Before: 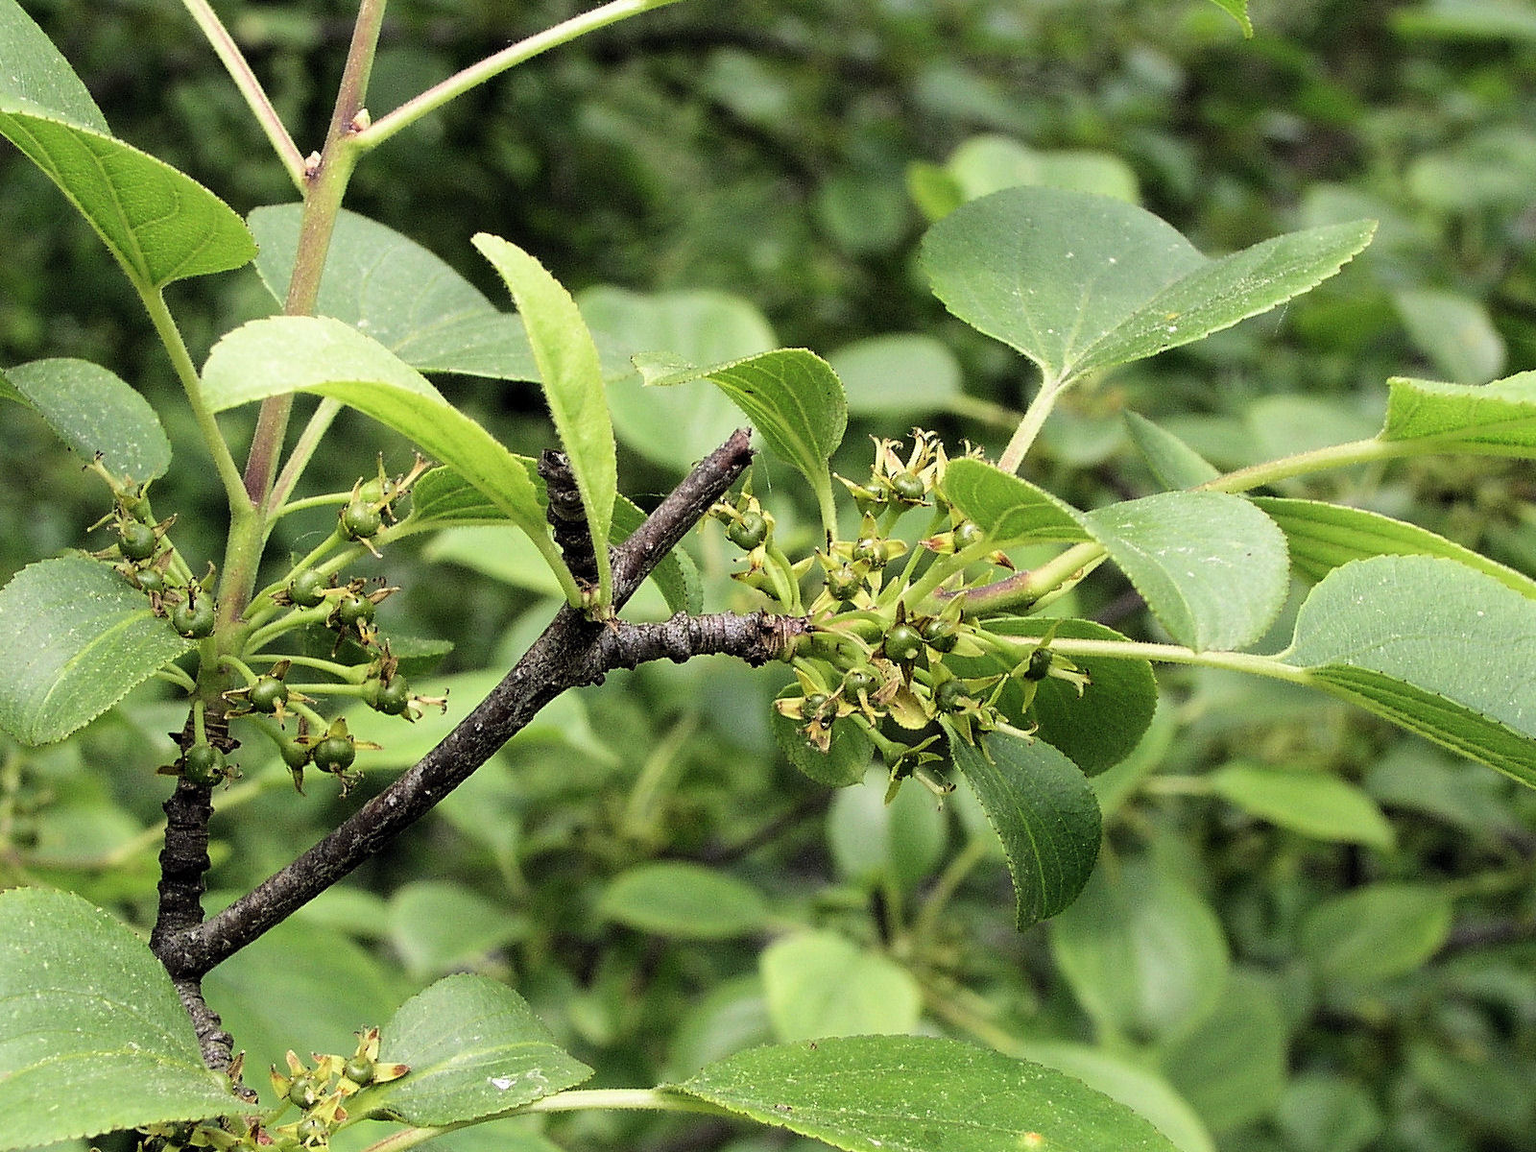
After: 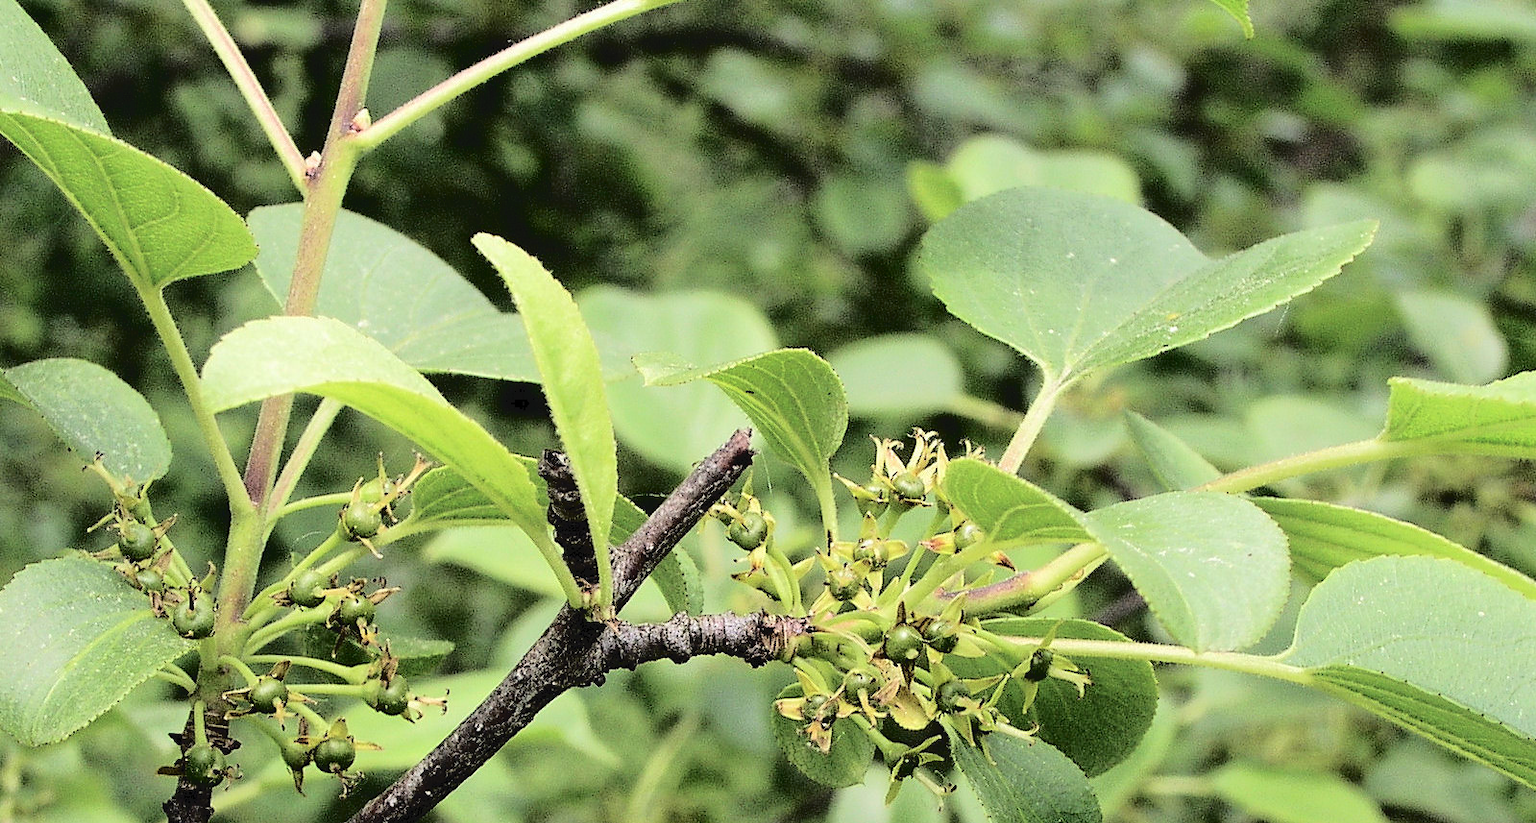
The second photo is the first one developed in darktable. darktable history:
tone curve: curves: ch0 [(0, 0) (0.003, 0.051) (0.011, 0.052) (0.025, 0.055) (0.044, 0.062) (0.069, 0.068) (0.1, 0.077) (0.136, 0.098) (0.177, 0.145) (0.224, 0.223) (0.277, 0.314) (0.335, 0.43) (0.399, 0.518) (0.468, 0.591) (0.543, 0.656) (0.623, 0.726) (0.709, 0.809) (0.801, 0.857) (0.898, 0.918) (1, 1)], color space Lab, independent channels, preserve colors none
crop: right 0%, bottom 28.525%
